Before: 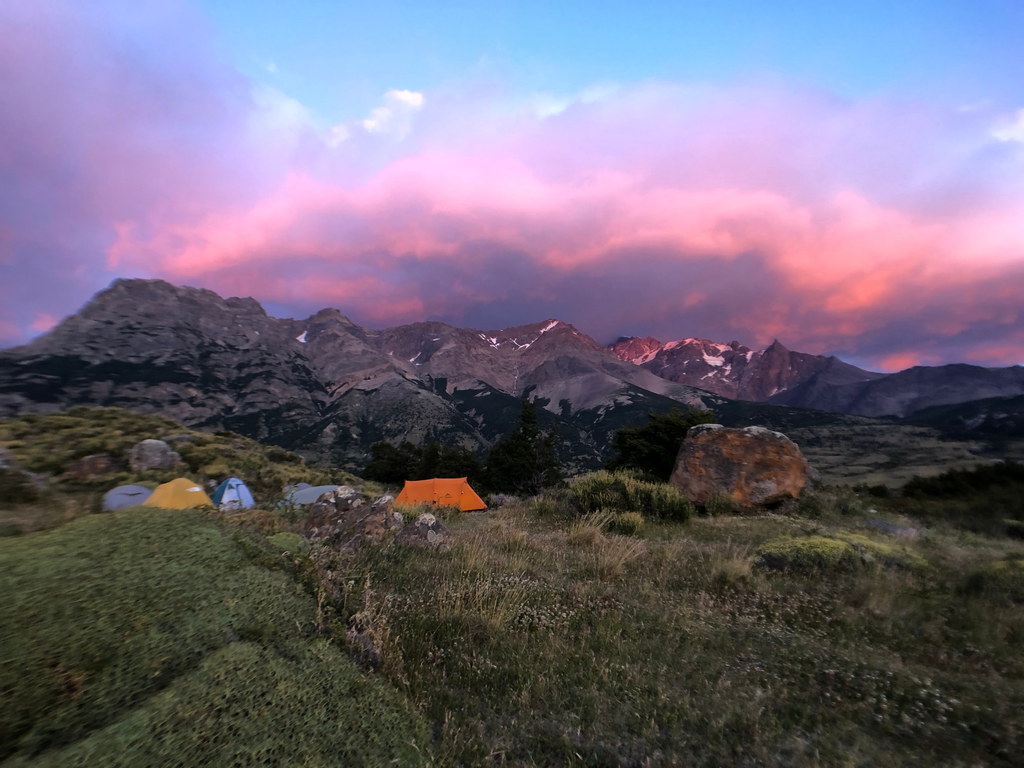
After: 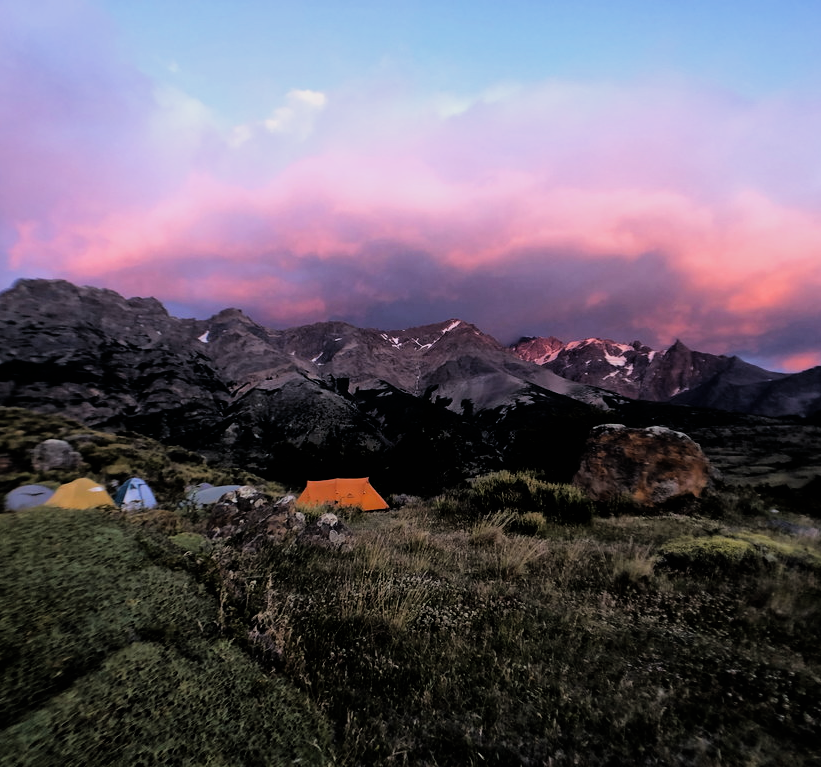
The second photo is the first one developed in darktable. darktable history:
shadows and highlights: shadows 25, highlights -25
filmic rgb: black relative exposure -5 EV, white relative exposure 3.5 EV, hardness 3.19, contrast 1.4, highlights saturation mix -30%
crop and rotate: left 9.597%, right 10.195%
